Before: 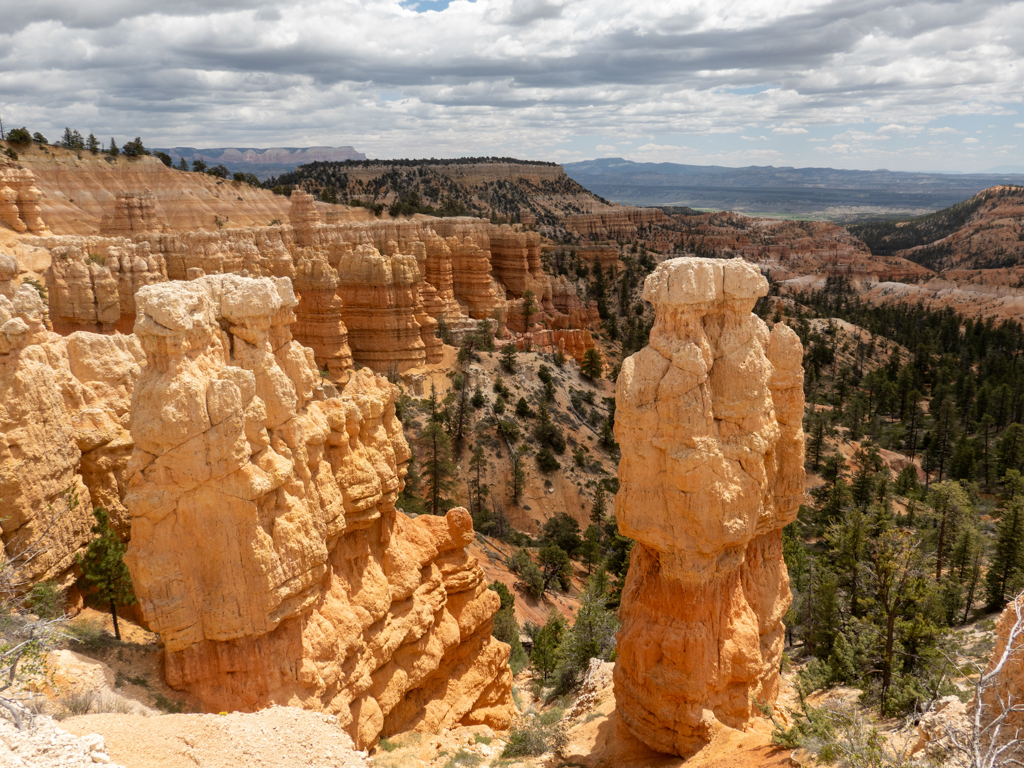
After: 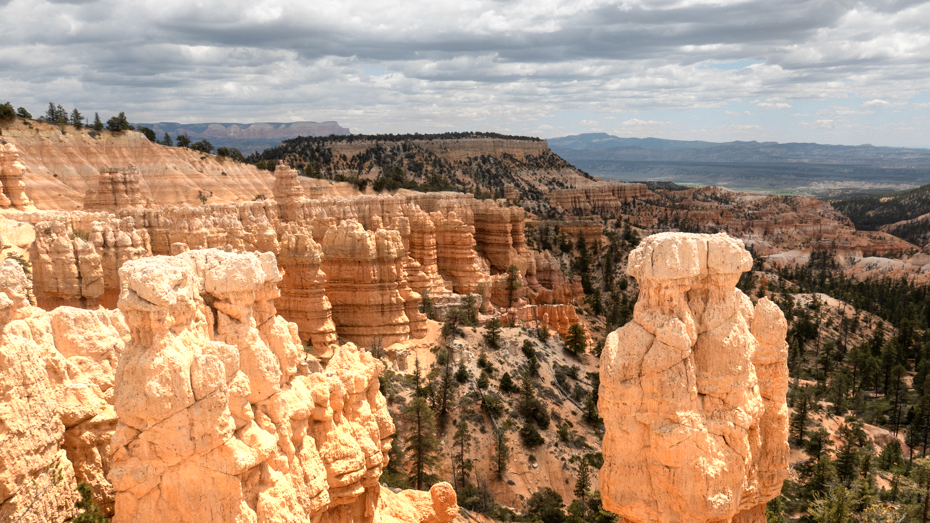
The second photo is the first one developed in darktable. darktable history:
color zones: curves: ch0 [(0.018, 0.548) (0.197, 0.654) (0.425, 0.447) (0.605, 0.658) (0.732, 0.579)]; ch1 [(0.105, 0.531) (0.224, 0.531) (0.386, 0.39) (0.618, 0.456) (0.732, 0.456) (0.956, 0.421)]; ch2 [(0.039, 0.583) (0.215, 0.465) (0.399, 0.544) (0.465, 0.548) (0.614, 0.447) (0.724, 0.43) (0.882, 0.623) (0.956, 0.632)]
exposure: compensate highlight preservation false
crop: left 1.606%, top 3.357%, right 7.538%, bottom 28.457%
